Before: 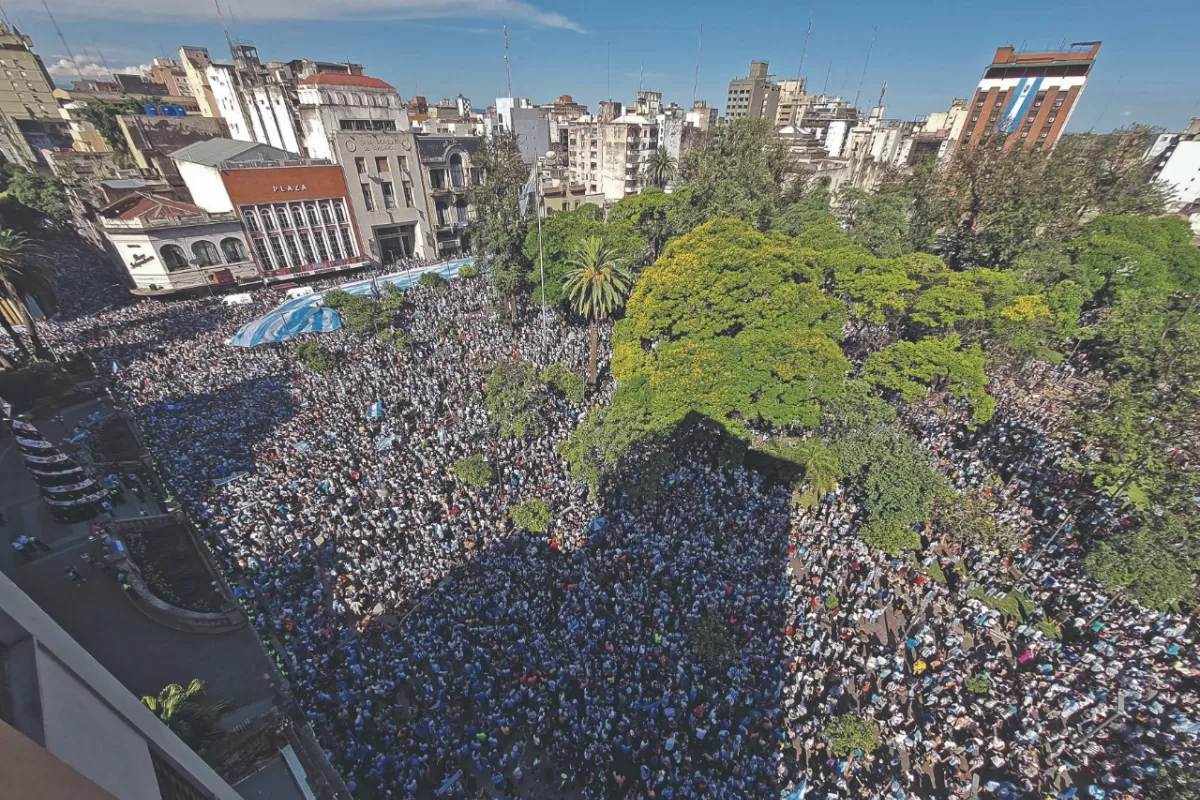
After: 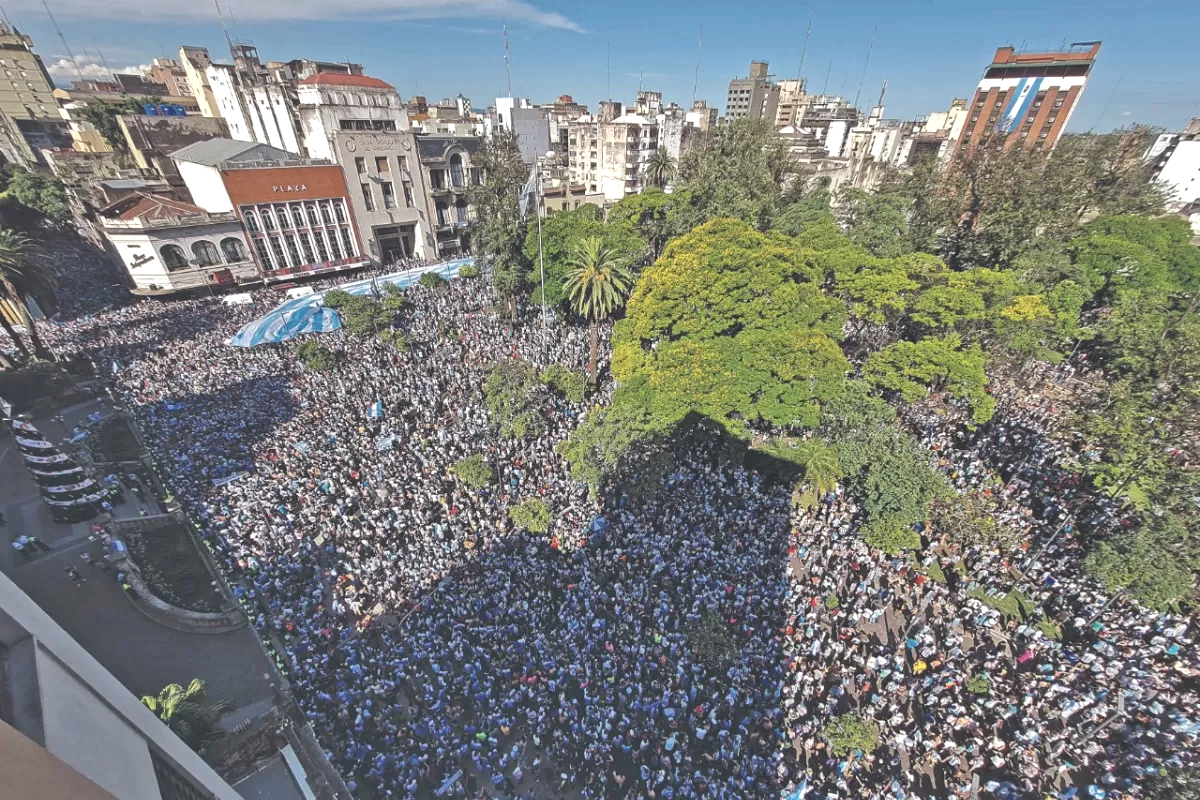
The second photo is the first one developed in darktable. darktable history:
shadows and highlights: radius 111.07, shadows 51.14, white point adjustment 9.03, highlights -3.48, soften with gaussian
